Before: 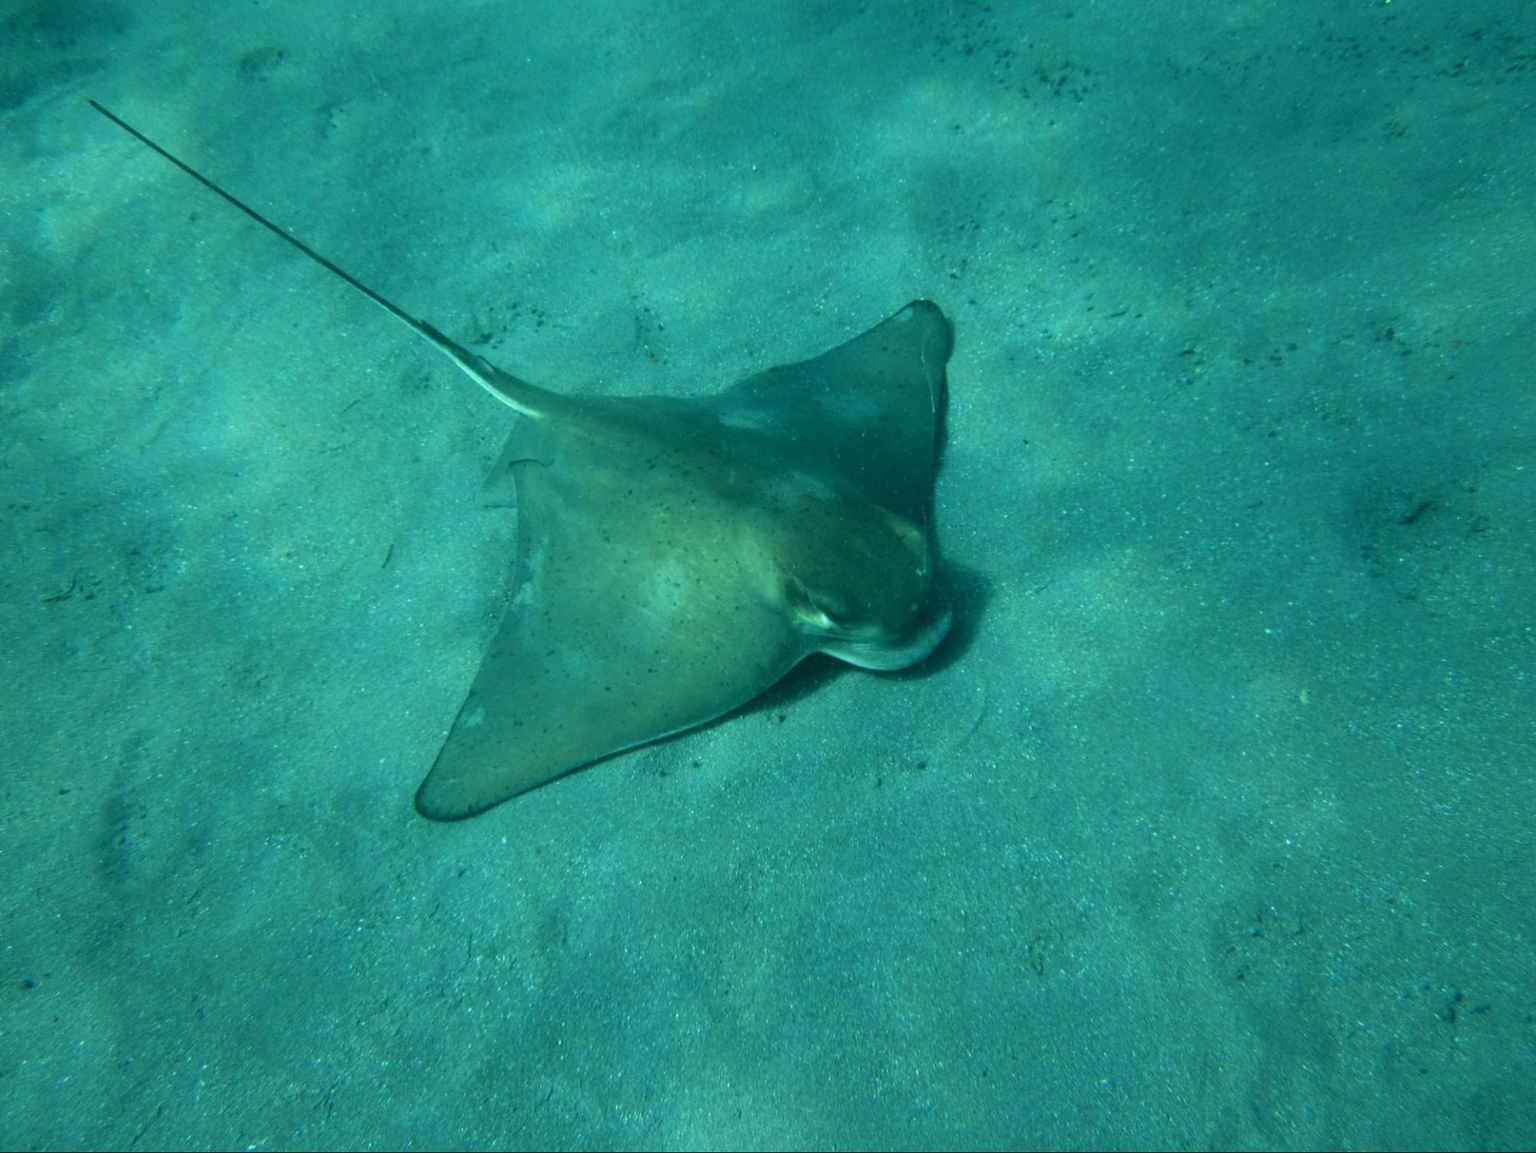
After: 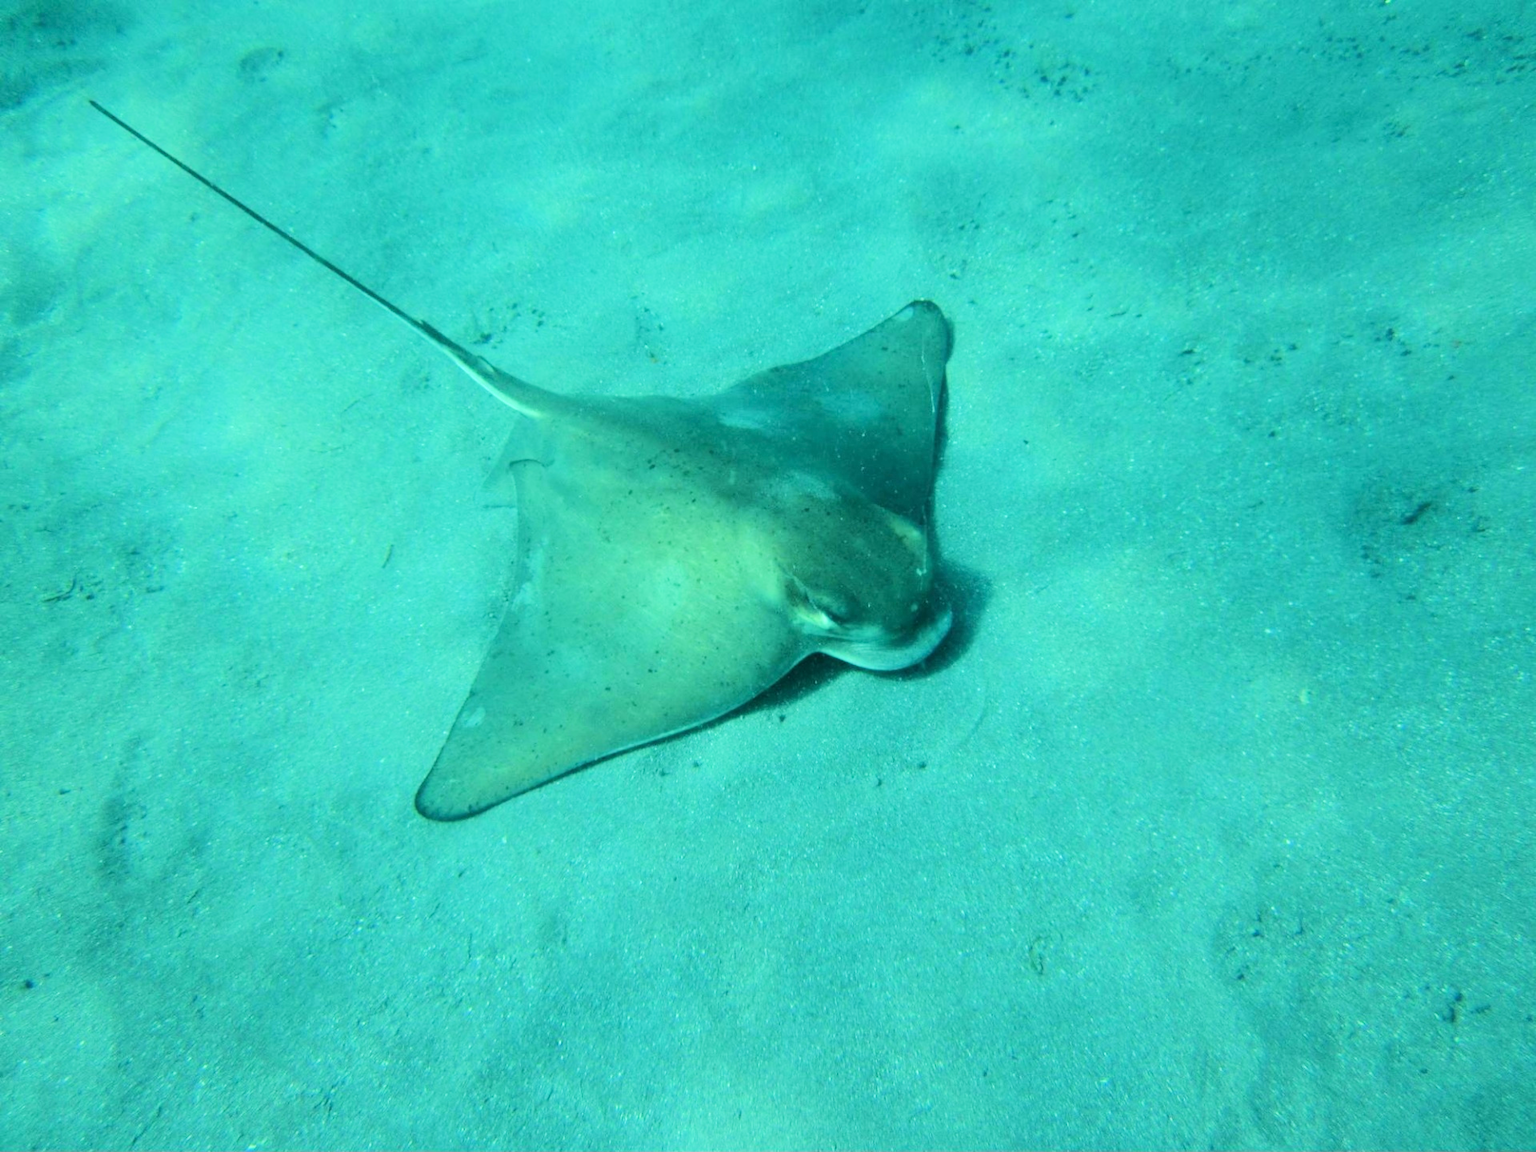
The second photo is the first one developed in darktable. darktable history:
tone equalizer: -7 EV 0.163 EV, -6 EV 0.582 EV, -5 EV 1.12 EV, -4 EV 1.32 EV, -3 EV 1.16 EV, -2 EV 0.6 EV, -1 EV 0.152 EV, edges refinement/feathering 500, mask exposure compensation -1.57 EV, preserve details no
